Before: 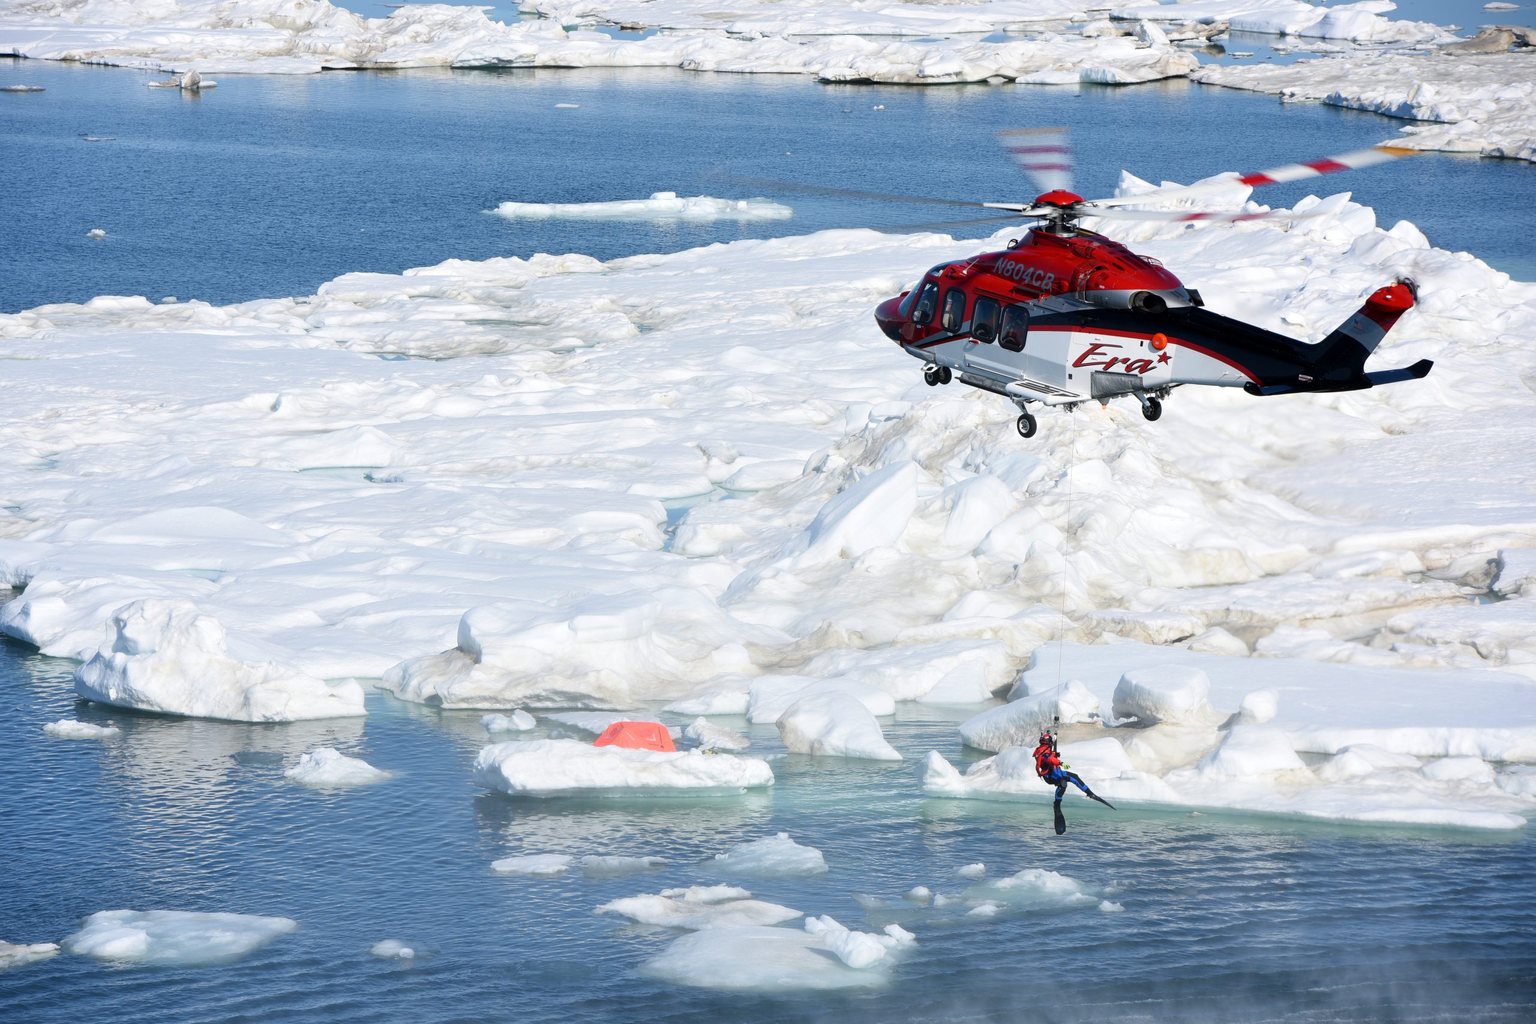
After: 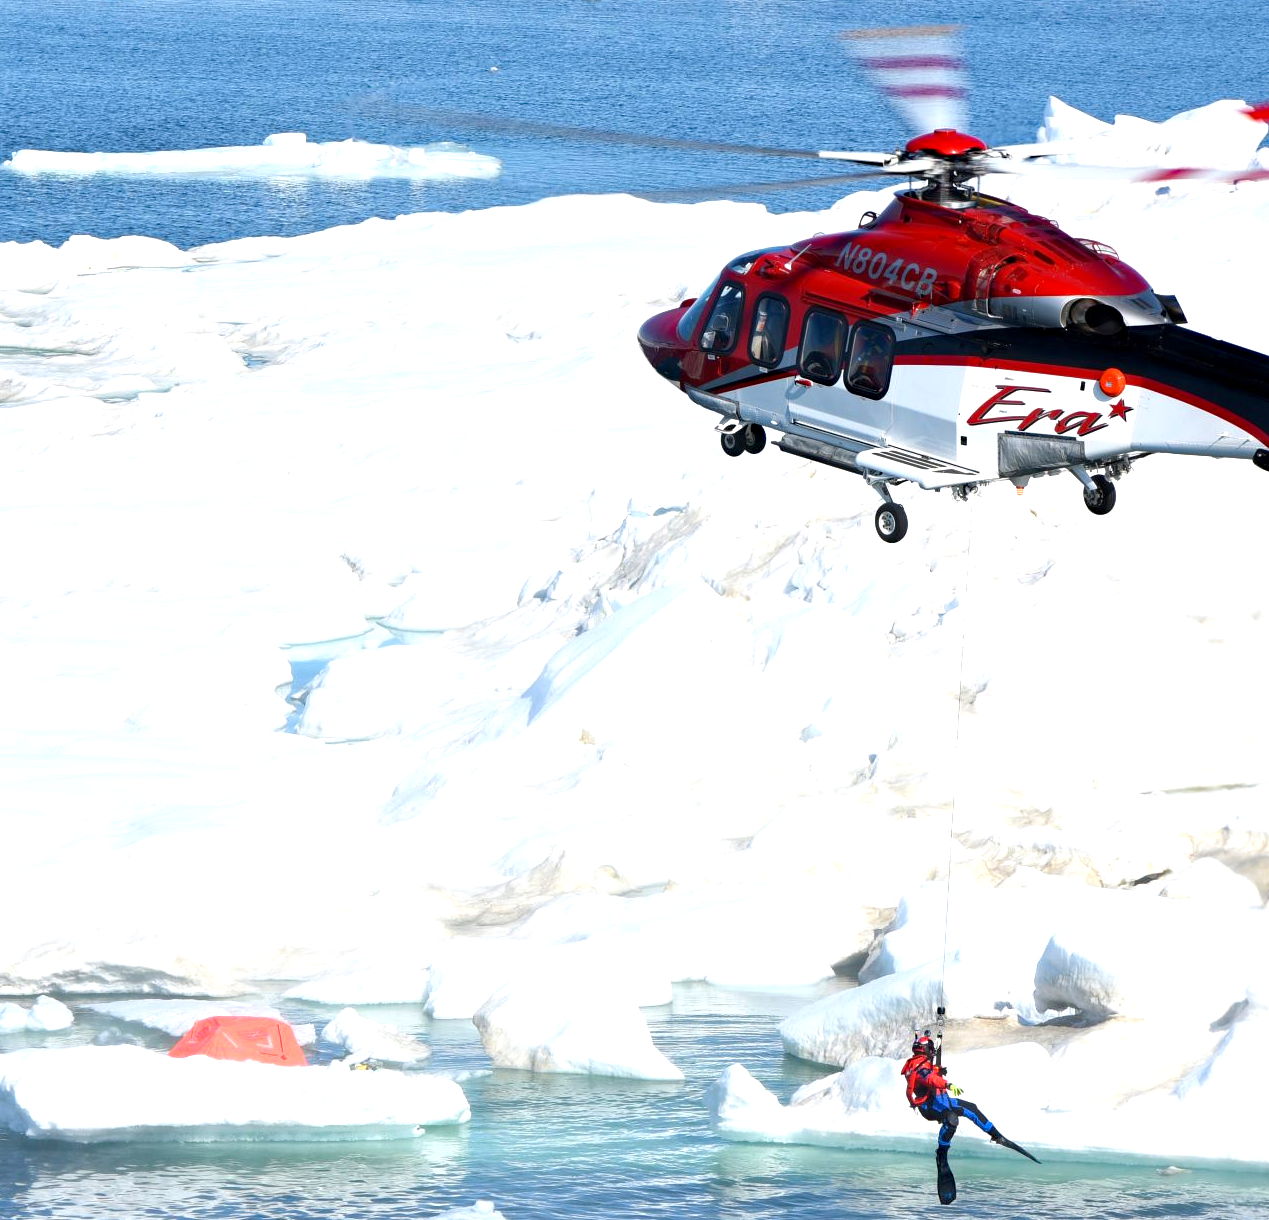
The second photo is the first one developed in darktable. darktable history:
tone equalizer: -8 EV -0.775 EV, -7 EV -0.726 EV, -6 EV -0.567 EV, -5 EV -0.379 EV, -3 EV 0.388 EV, -2 EV 0.6 EV, -1 EV 0.679 EV, +0 EV 0.726 EV, smoothing diameter 24.91%, edges refinement/feathering 8.25, preserve details guided filter
crop: left 32.068%, top 10.97%, right 18.34%, bottom 17.553%
haze removal: strength 0.298, distance 0.25, compatibility mode true, adaptive false
